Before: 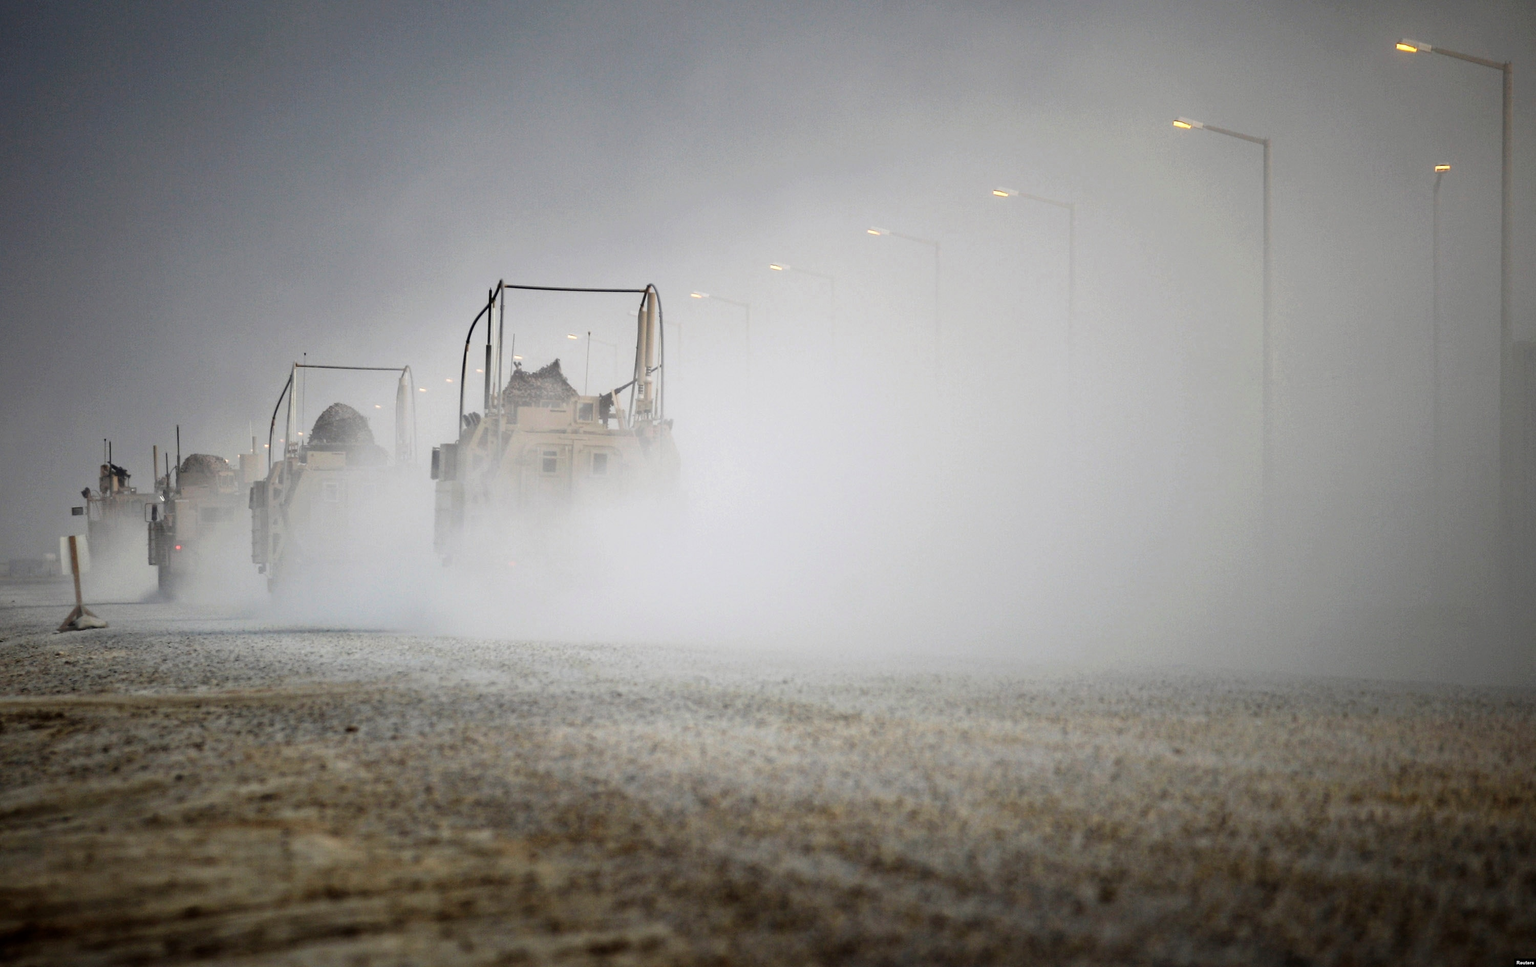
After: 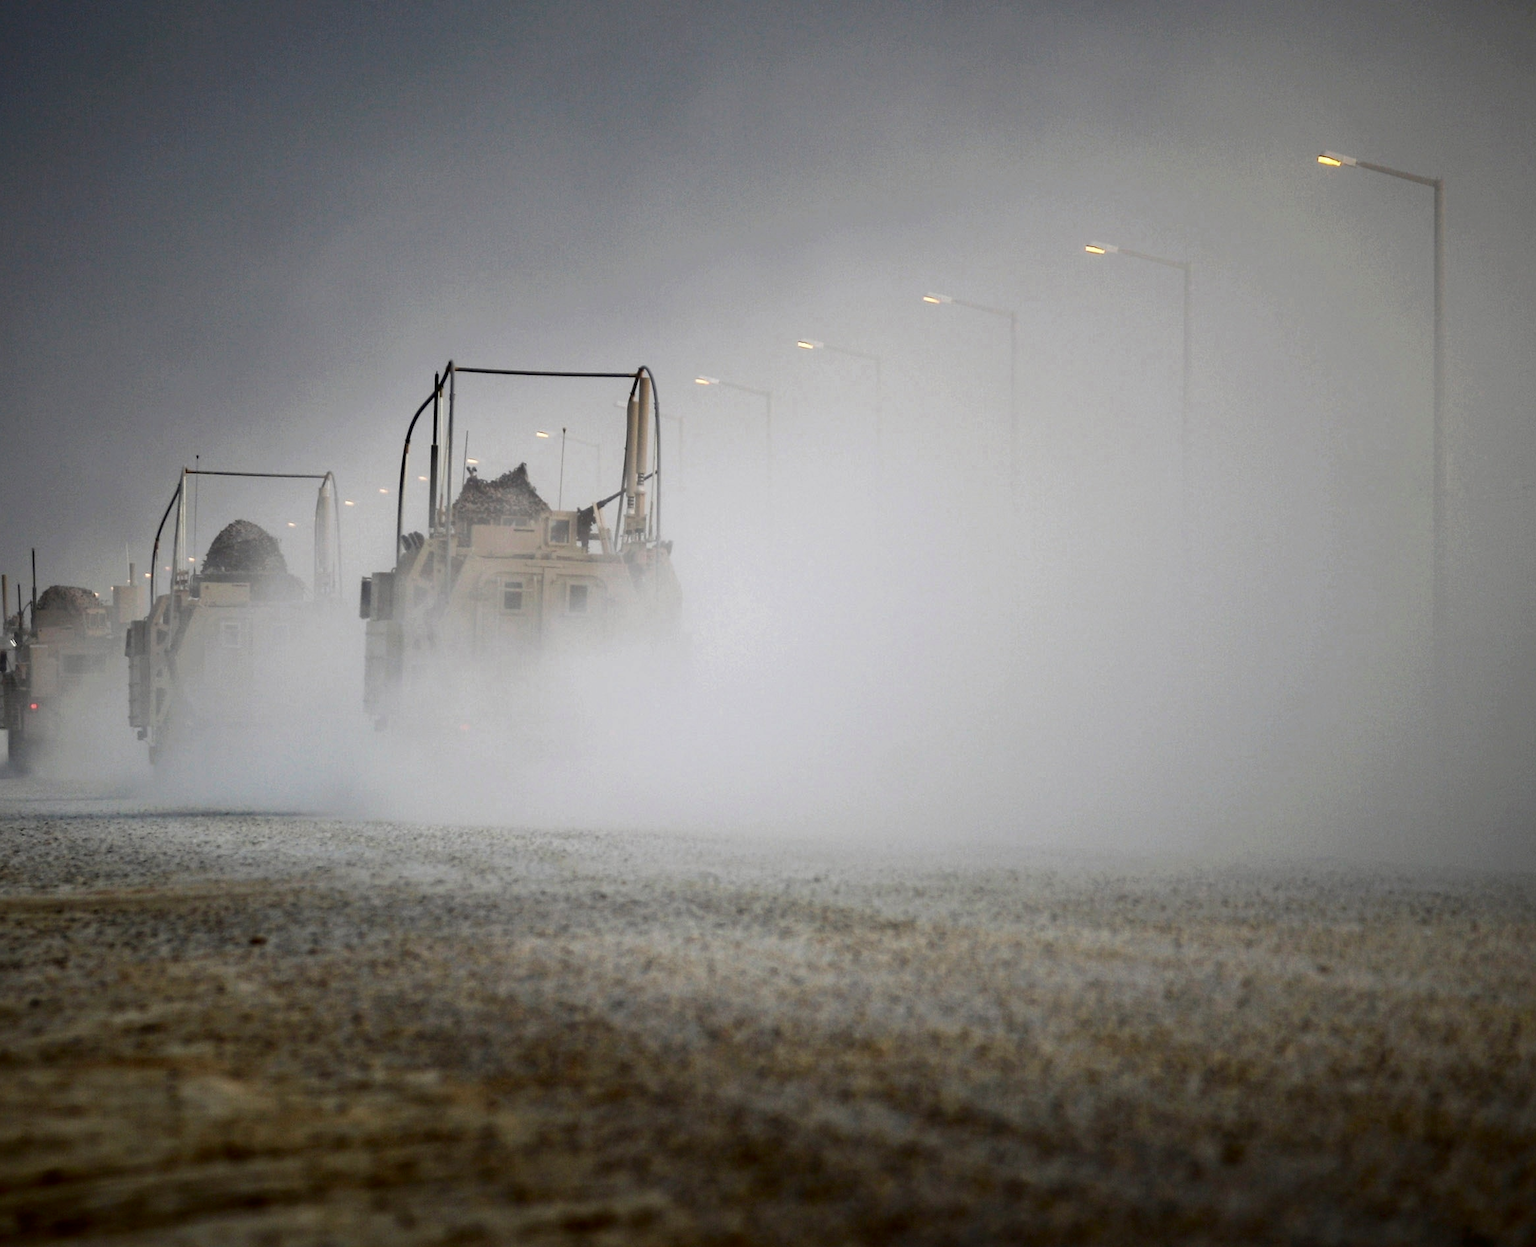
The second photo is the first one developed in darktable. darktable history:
contrast brightness saturation: brightness -0.208, saturation 0.082
crop: left 9.901%, right 12.598%
